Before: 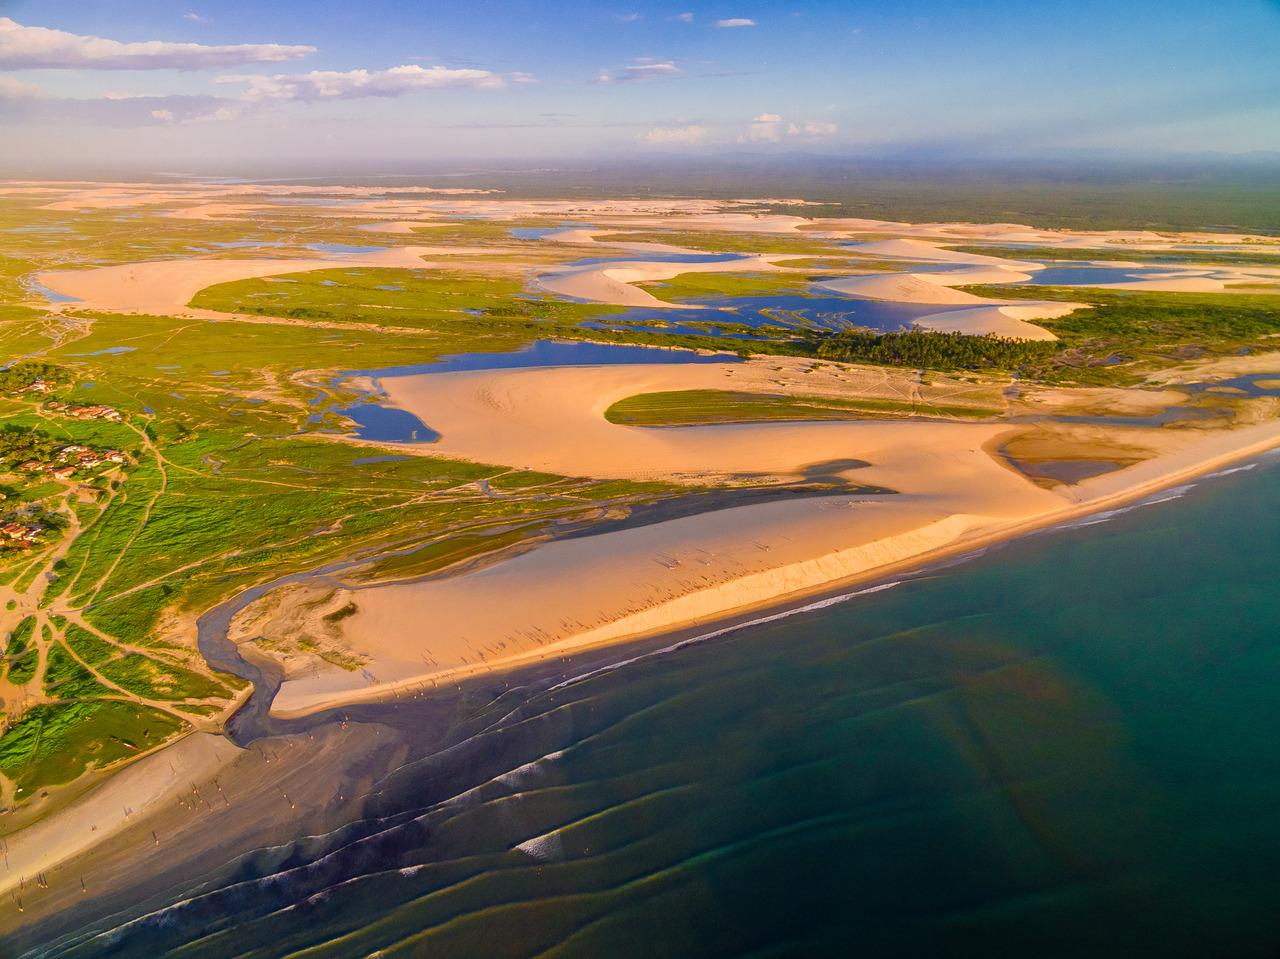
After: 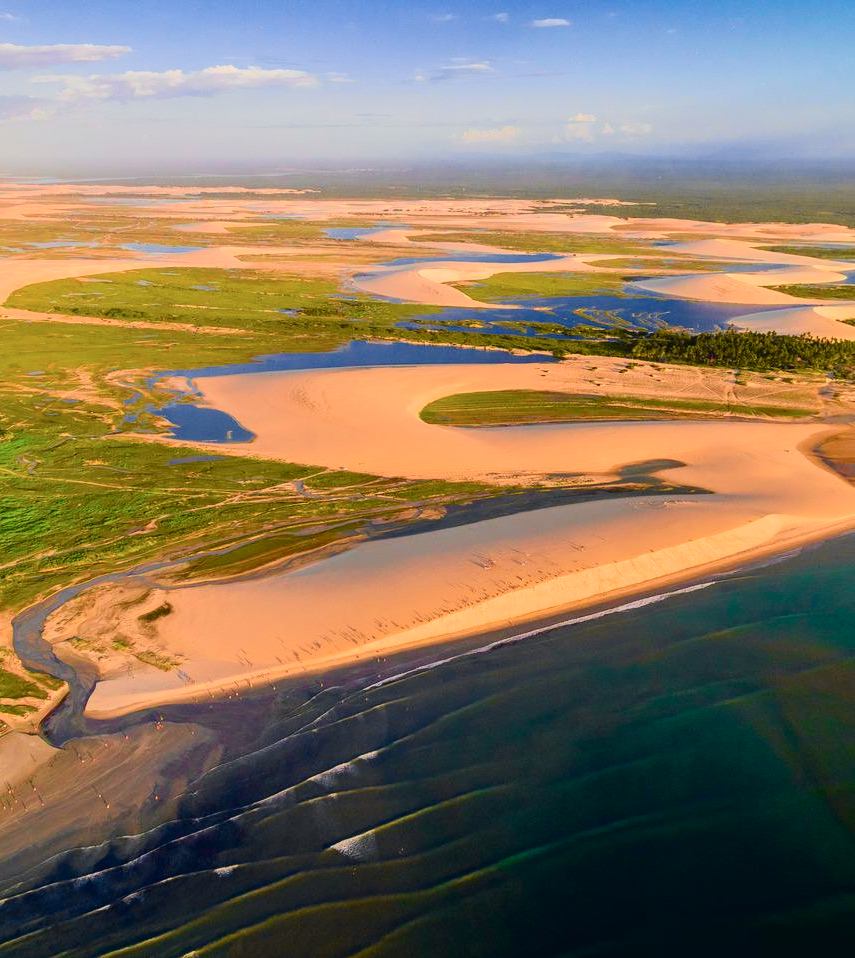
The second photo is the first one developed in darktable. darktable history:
tone curve: curves: ch0 [(0, 0.018) (0.061, 0.041) (0.205, 0.191) (0.289, 0.292) (0.39, 0.424) (0.493, 0.551) (0.666, 0.743) (0.795, 0.841) (1, 0.998)]; ch1 [(0, 0) (0.385, 0.343) (0.439, 0.415) (0.494, 0.498) (0.501, 0.501) (0.51, 0.496) (0.548, 0.554) (0.586, 0.61) (0.684, 0.658) (0.783, 0.804) (1, 1)]; ch2 [(0, 0) (0.304, 0.31) (0.403, 0.399) (0.441, 0.428) (0.47, 0.469) (0.498, 0.496) (0.524, 0.538) (0.566, 0.588) (0.648, 0.665) (0.697, 0.699) (1, 1)], color space Lab, independent channels, preserve colors none
crop and rotate: left 14.496%, right 18.632%
exposure: black level correction 0.001, exposure -0.123 EV, compensate highlight preservation false
